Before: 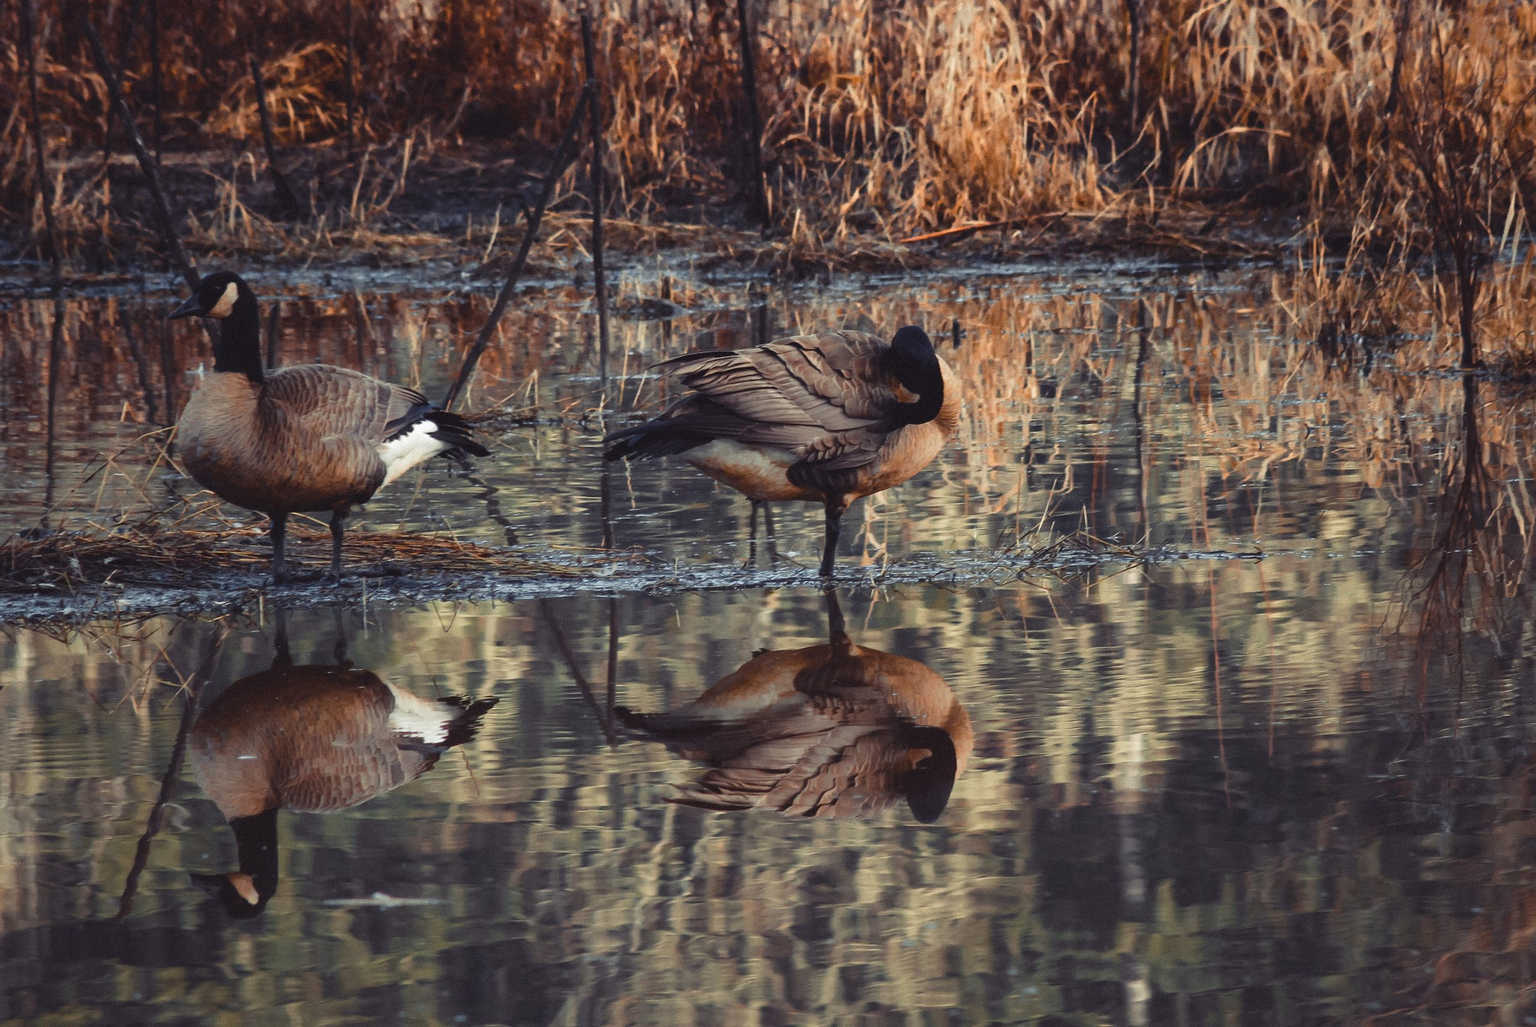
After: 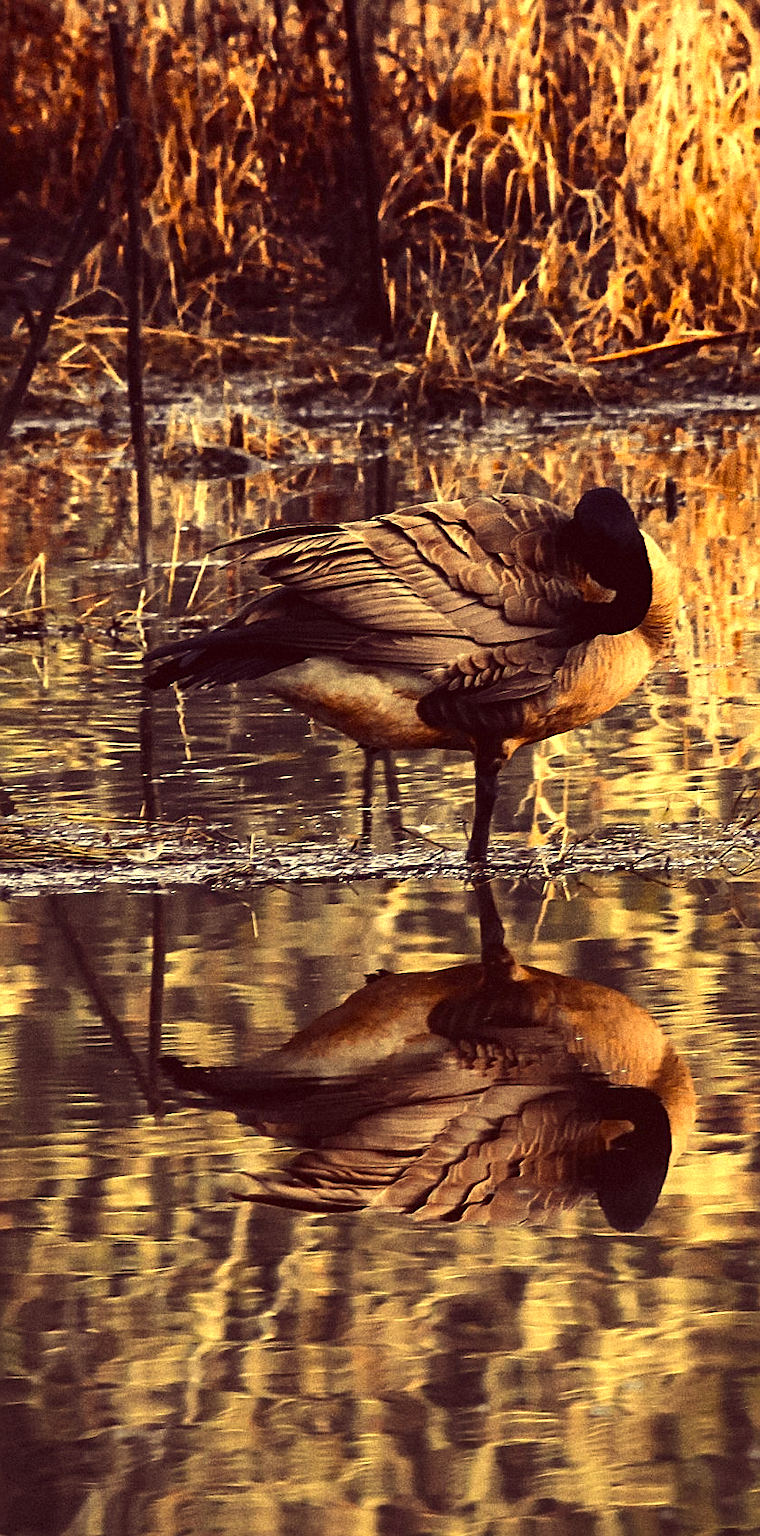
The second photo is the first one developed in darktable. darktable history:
tone equalizer: -8 EV -1.05 EV, -7 EV -1.05 EV, -6 EV -0.842 EV, -5 EV -0.554 EV, -3 EV 0.588 EV, -2 EV 0.882 EV, -1 EV 1.01 EV, +0 EV 1.06 EV, edges refinement/feathering 500, mask exposure compensation -1.57 EV, preserve details no
color correction: highlights a* 10.08, highlights b* 38.86, shadows a* 14.62, shadows b* 3.48
sharpen: on, module defaults
crop: left 33.075%, right 33.775%
